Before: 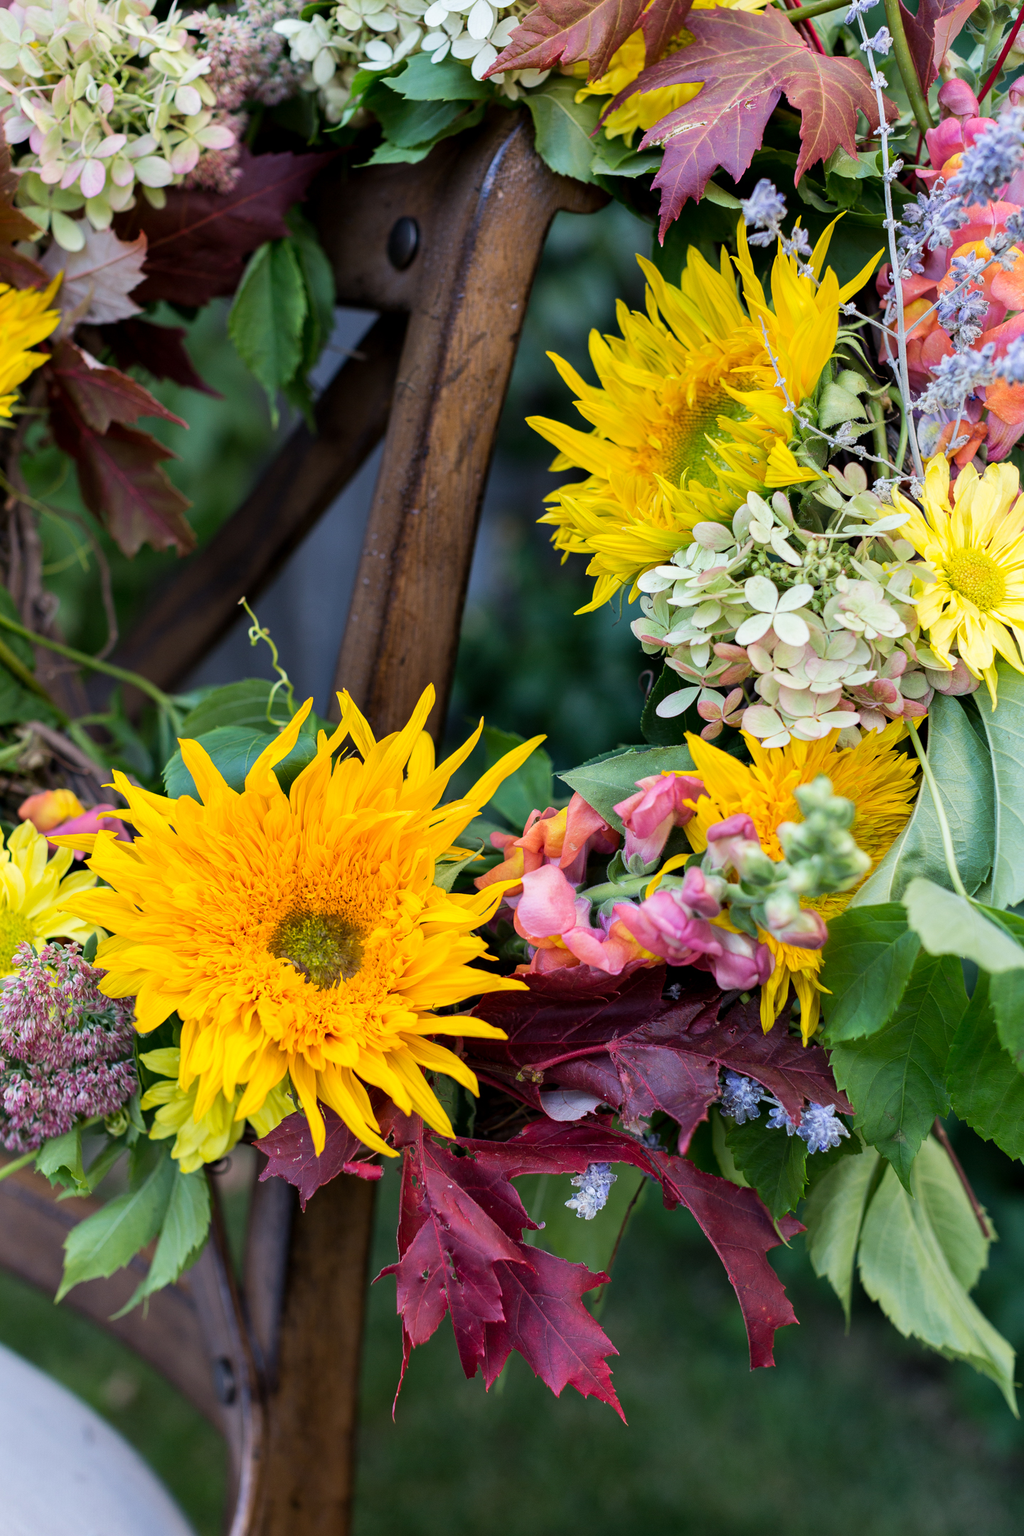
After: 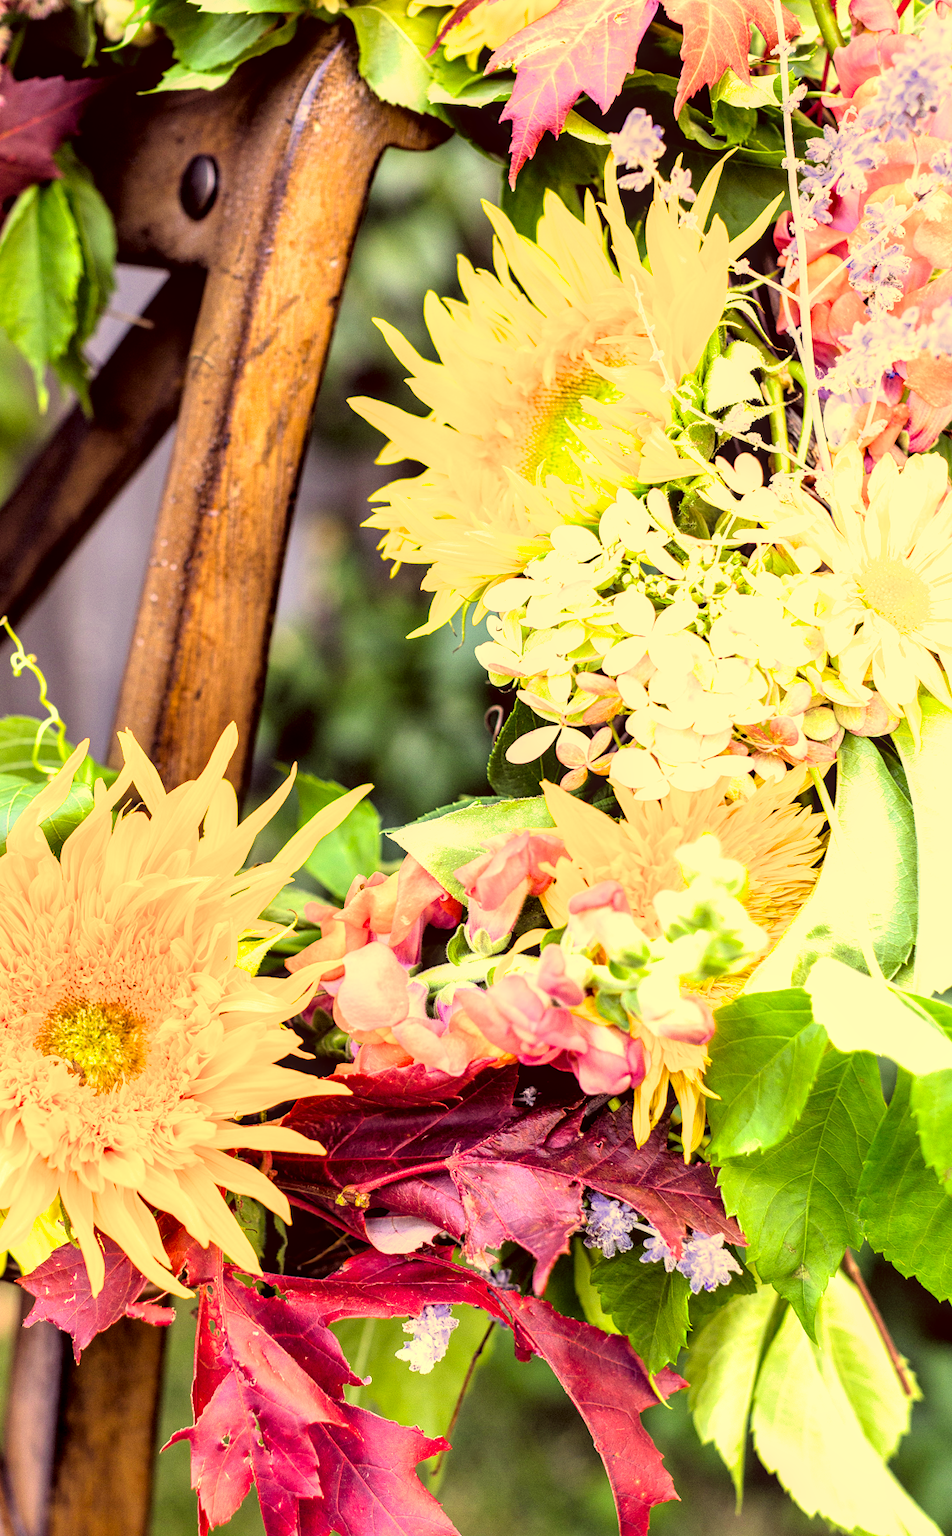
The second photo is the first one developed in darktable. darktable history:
crop: left 23.418%, top 5.85%, bottom 11.869%
color correction: highlights a* 9.84, highlights b* 39.17, shadows a* 13.83, shadows b* 3.62
local contrast: detail 130%
exposure: exposure 2.264 EV, compensate highlight preservation false
filmic rgb: black relative exposure -7.73 EV, white relative exposure 4.4 EV, threshold 2.94 EV, hardness 3.76, latitude 49.12%, contrast 1.101, color science v6 (2022), enable highlight reconstruction true
